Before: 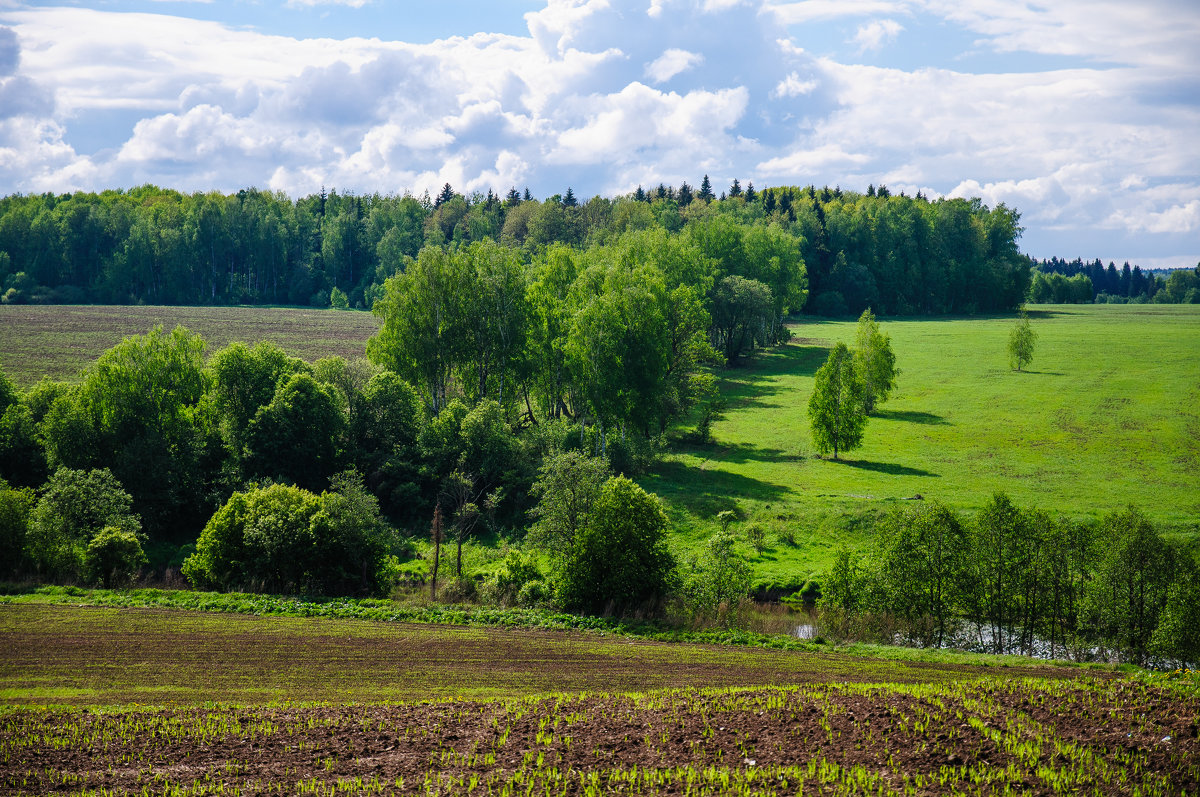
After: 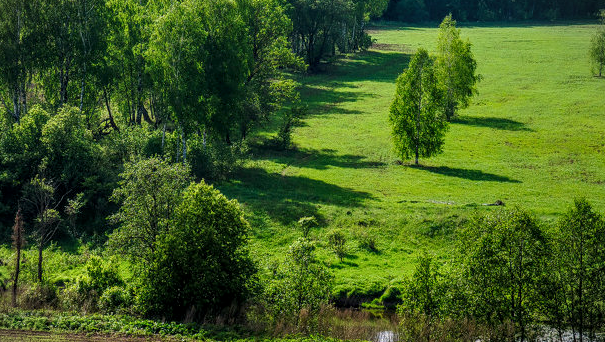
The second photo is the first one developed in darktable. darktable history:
vignetting: fall-off start 100.65%, width/height ratio 1.307
local contrast: on, module defaults
crop: left 34.921%, top 36.976%, right 14.585%, bottom 20.014%
